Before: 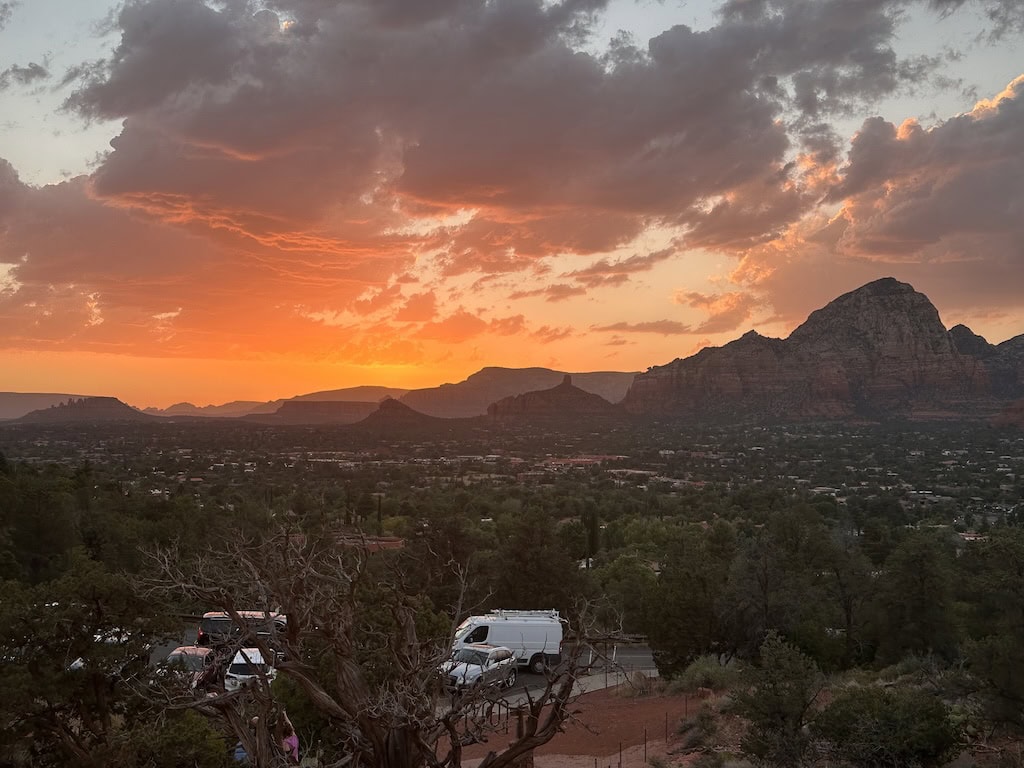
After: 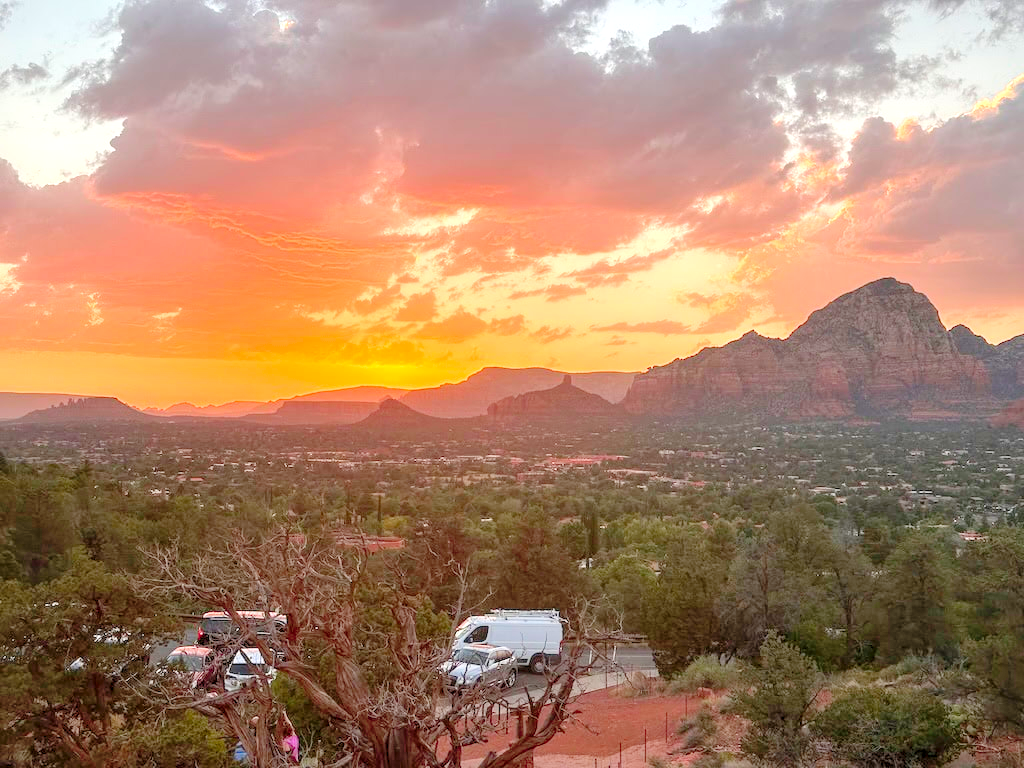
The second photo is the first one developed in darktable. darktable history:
rgb curve: mode RGB, independent channels
local contrast: on, module defaults
levels: levels [0.008, 0.318, 0.836]
